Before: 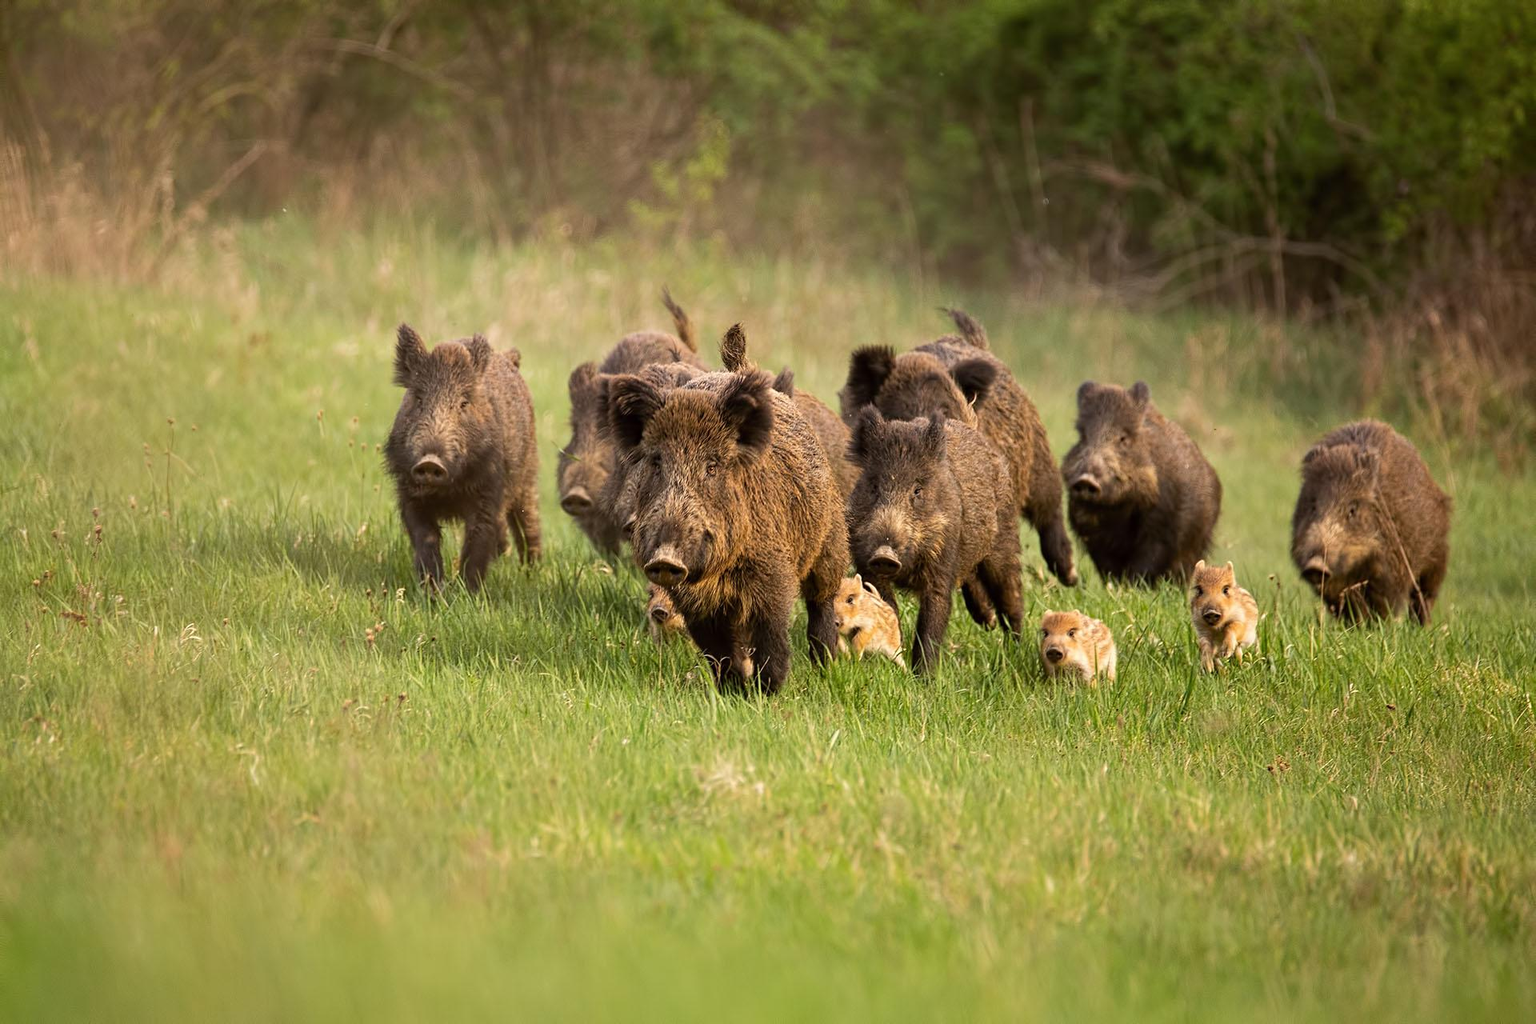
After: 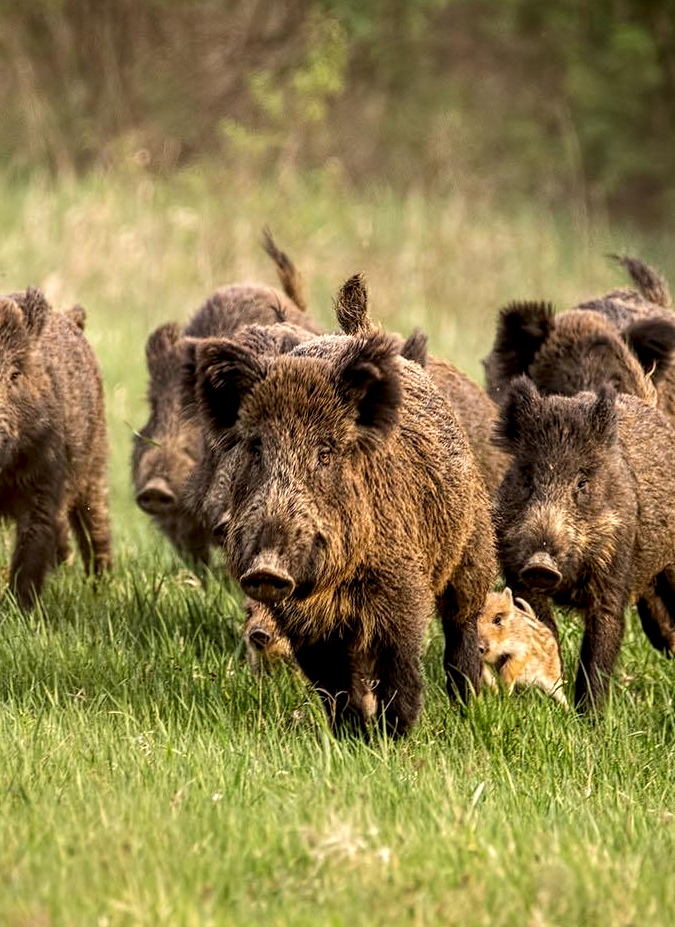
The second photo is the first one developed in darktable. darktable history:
local contrast: detail 154%
crop and rotate: left 29.476%, top 10.214%, right 35.32%, bottom 17.333%
